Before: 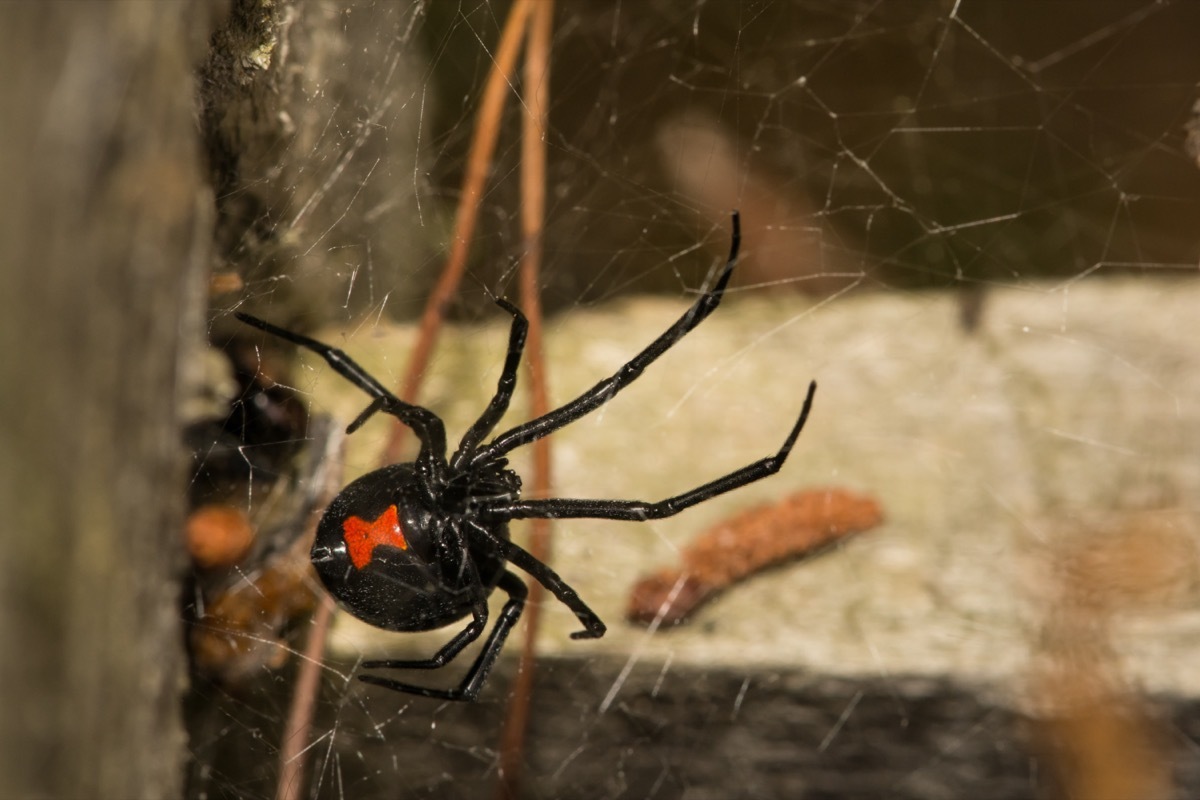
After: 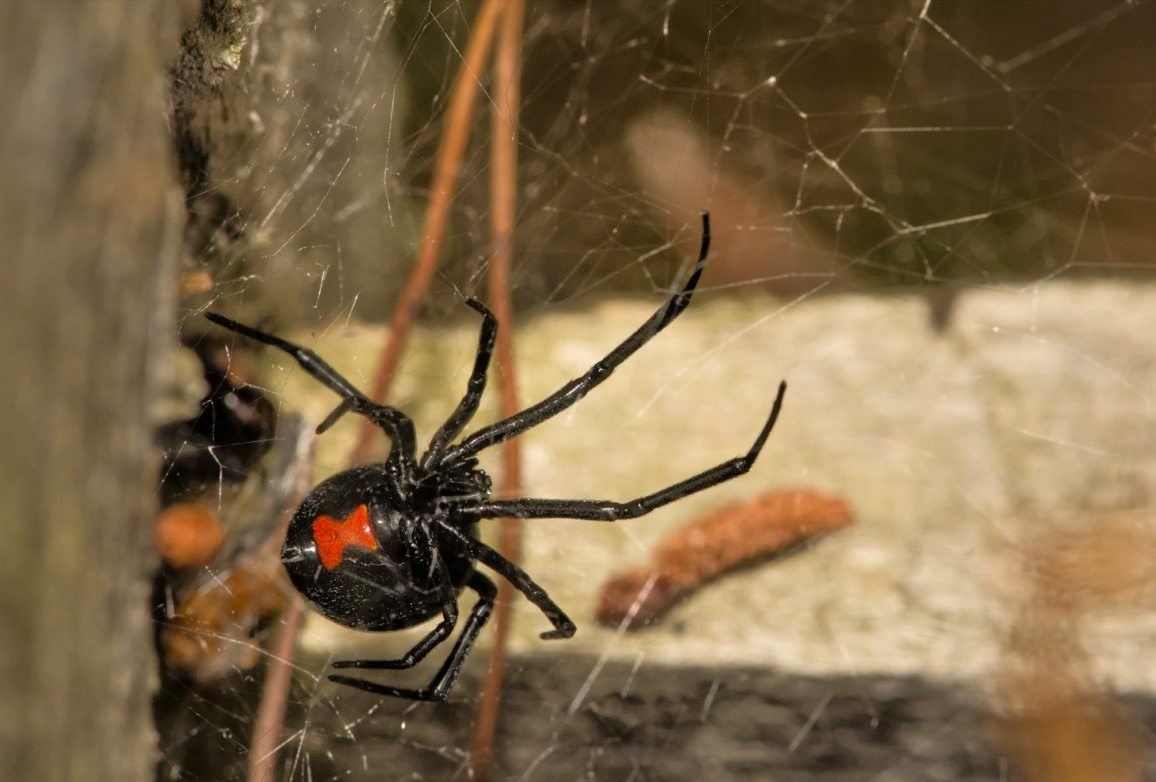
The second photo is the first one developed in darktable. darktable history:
crop and rotate: left 2.536%, right 1.107%, bottom 2.246%
tone equalizer: -8 EV -0.528 EV, -7 EV -0.319 EV, -6 EV -0.083 EV, -5 EV 0.413 EV, -4 EV 0.985 EV, -3 EV 0.791 EV, -2 EV -0.01 EV, -1 EV 0.14 EV, +0 EV -0.012 EV, smoothing 1
